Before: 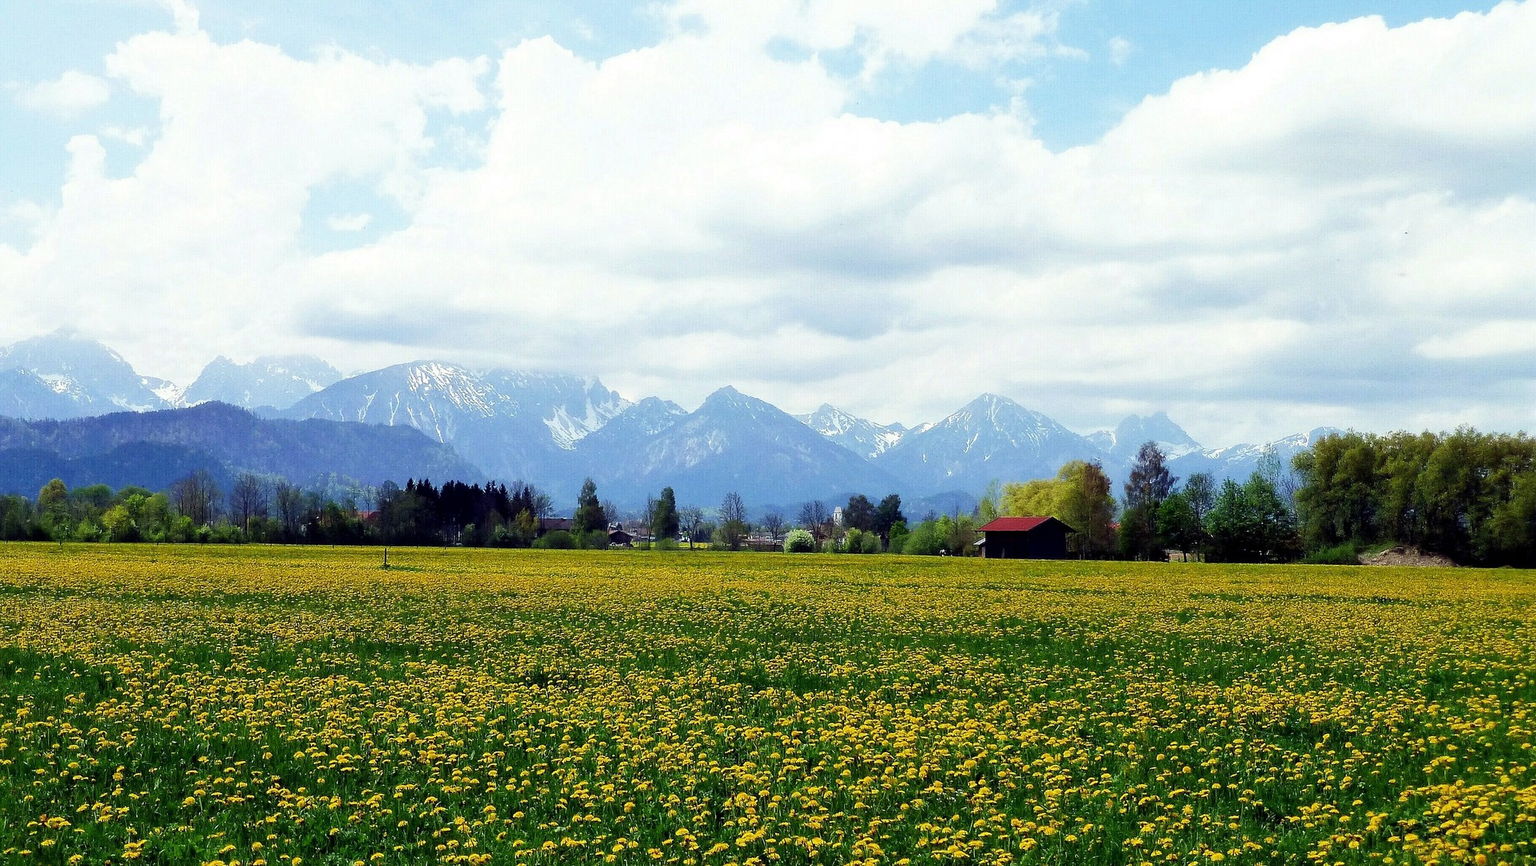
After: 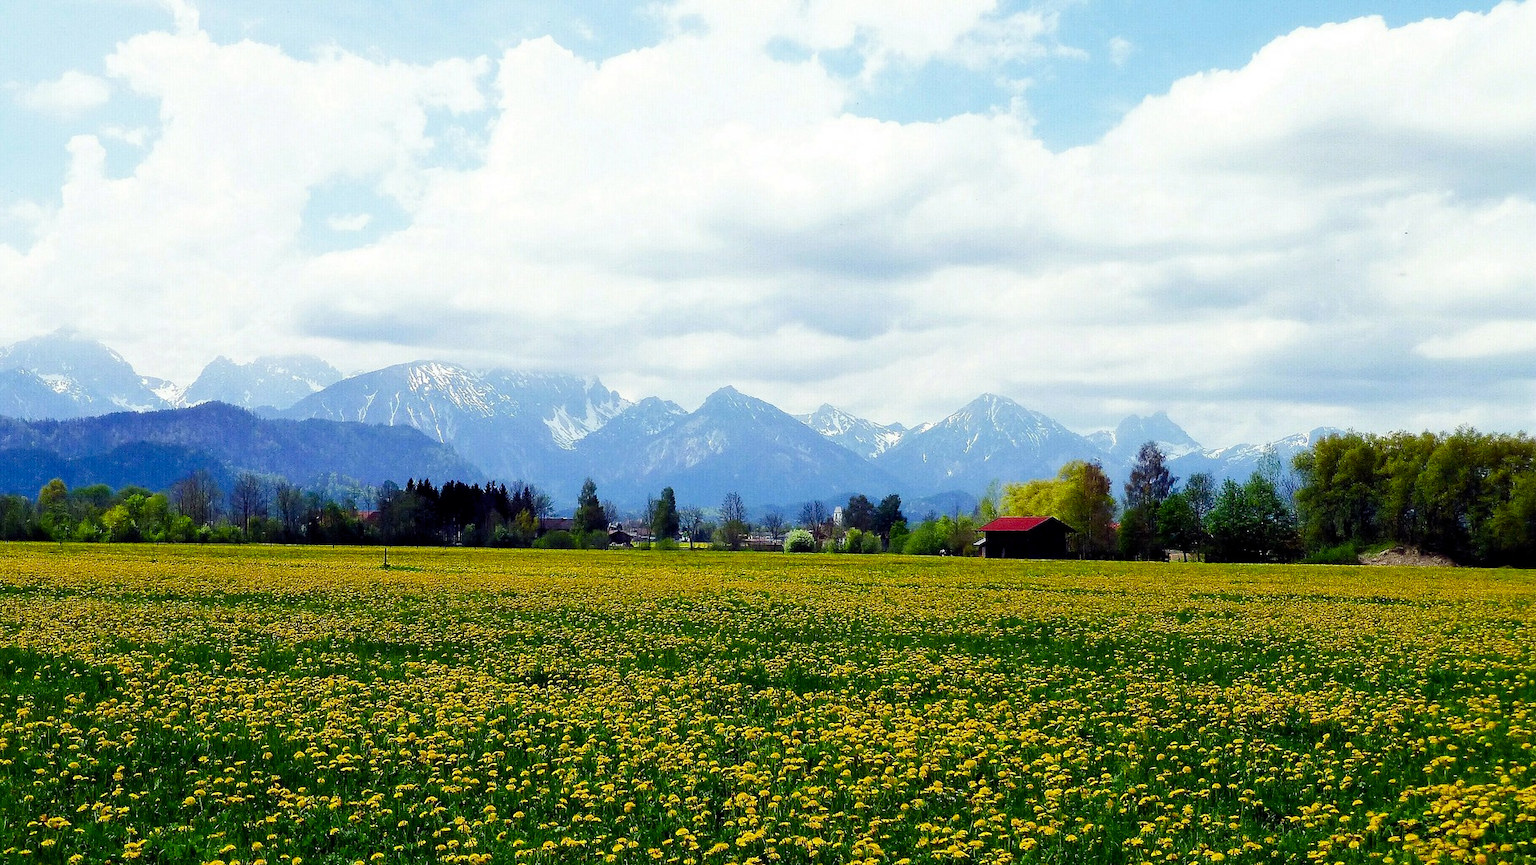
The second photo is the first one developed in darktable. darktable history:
color balance rgb: shadows lift › luminance -20.206%, power › hue 328.55°, perceptual saturation grading › global saturation 27.612%, perceptual saturation grading › highlights -25.559%, perceptual saturation grading › shadows 25.171%
color zones: curves: ch0 [(0.11, 0.396) (0.195, 0.36) (0.25, 0.5) (0.303, 0.412) (0.357, 0.544) (0.75, 0.5) (0.967, 0.328)]; ch1 [(0, 0.468) (0.112, 0.512) (0.202, 0.6) (0.25, 0.5) (0.307, 0.352) (0.357, 0.544) (0.75, 0.5) (0.963, 0.524)], mix -137.95%
